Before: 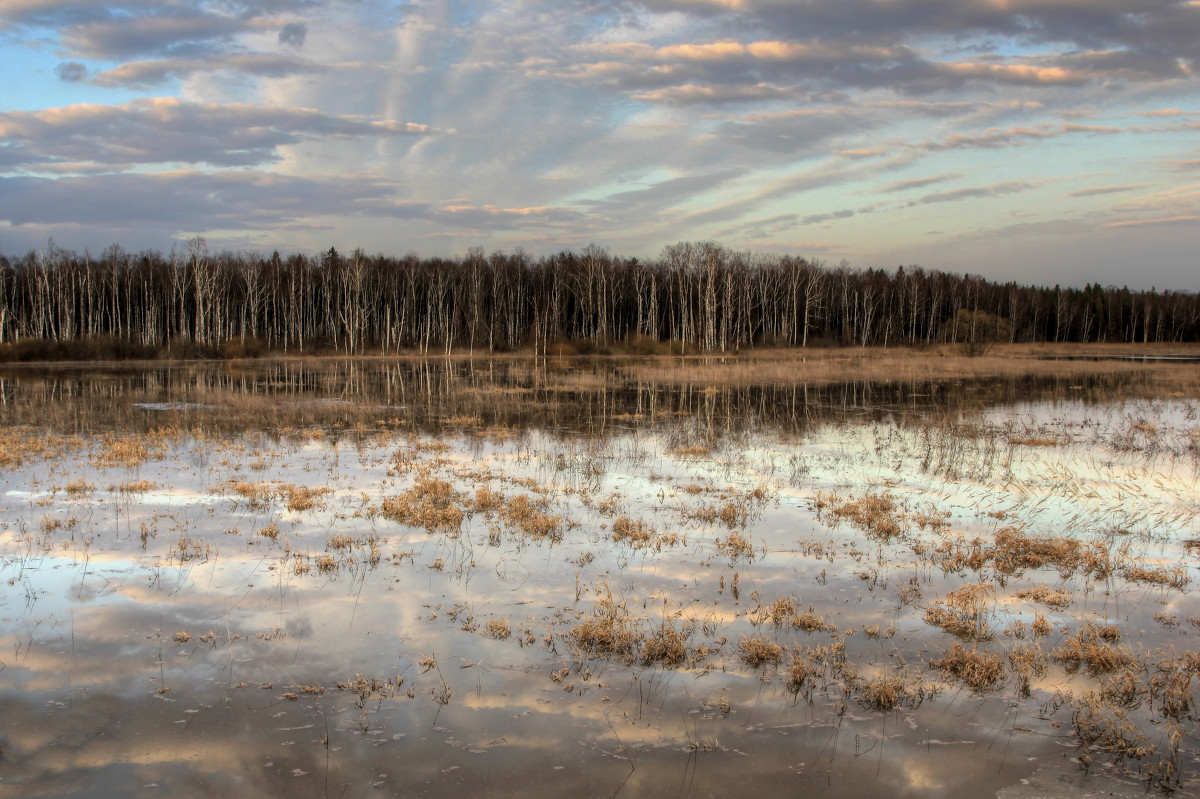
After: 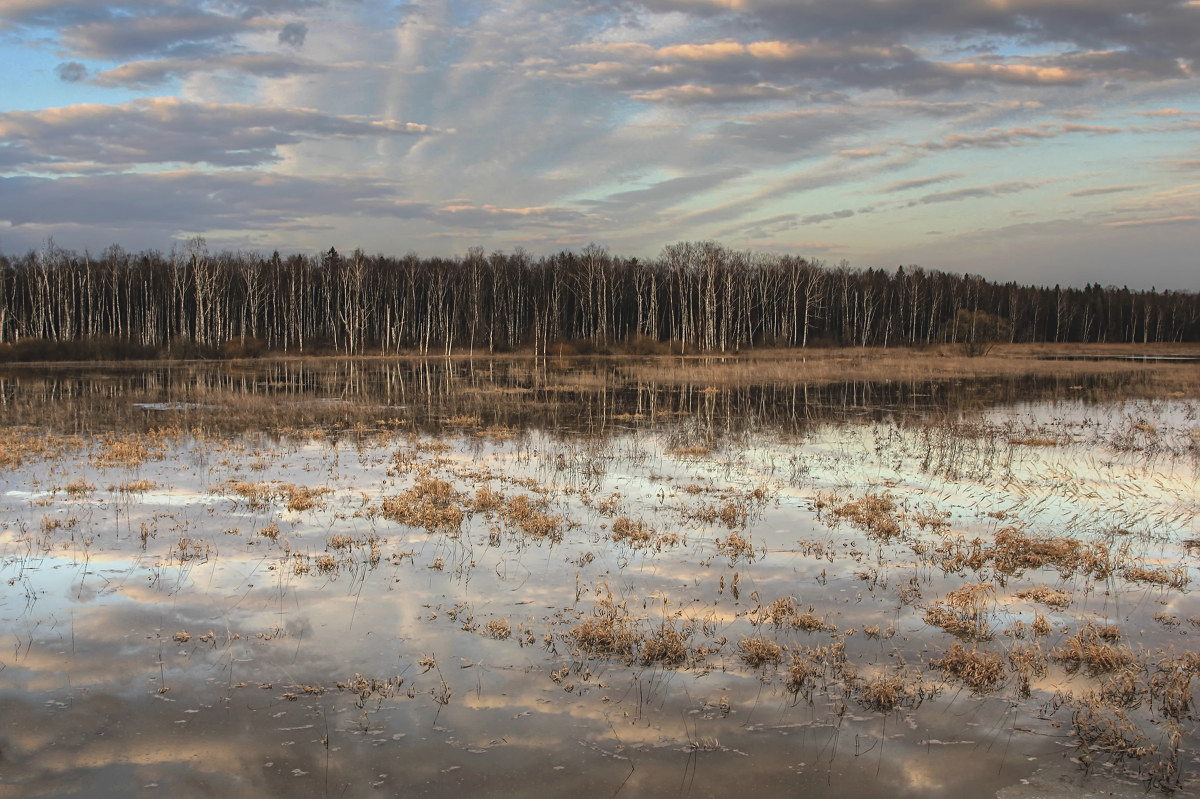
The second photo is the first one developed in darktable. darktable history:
exposure: black level correction -0.013, exposure -0.191 EV, compensate exposure bias true, compensate highlight preservation false
sharpen: on, module defaults
